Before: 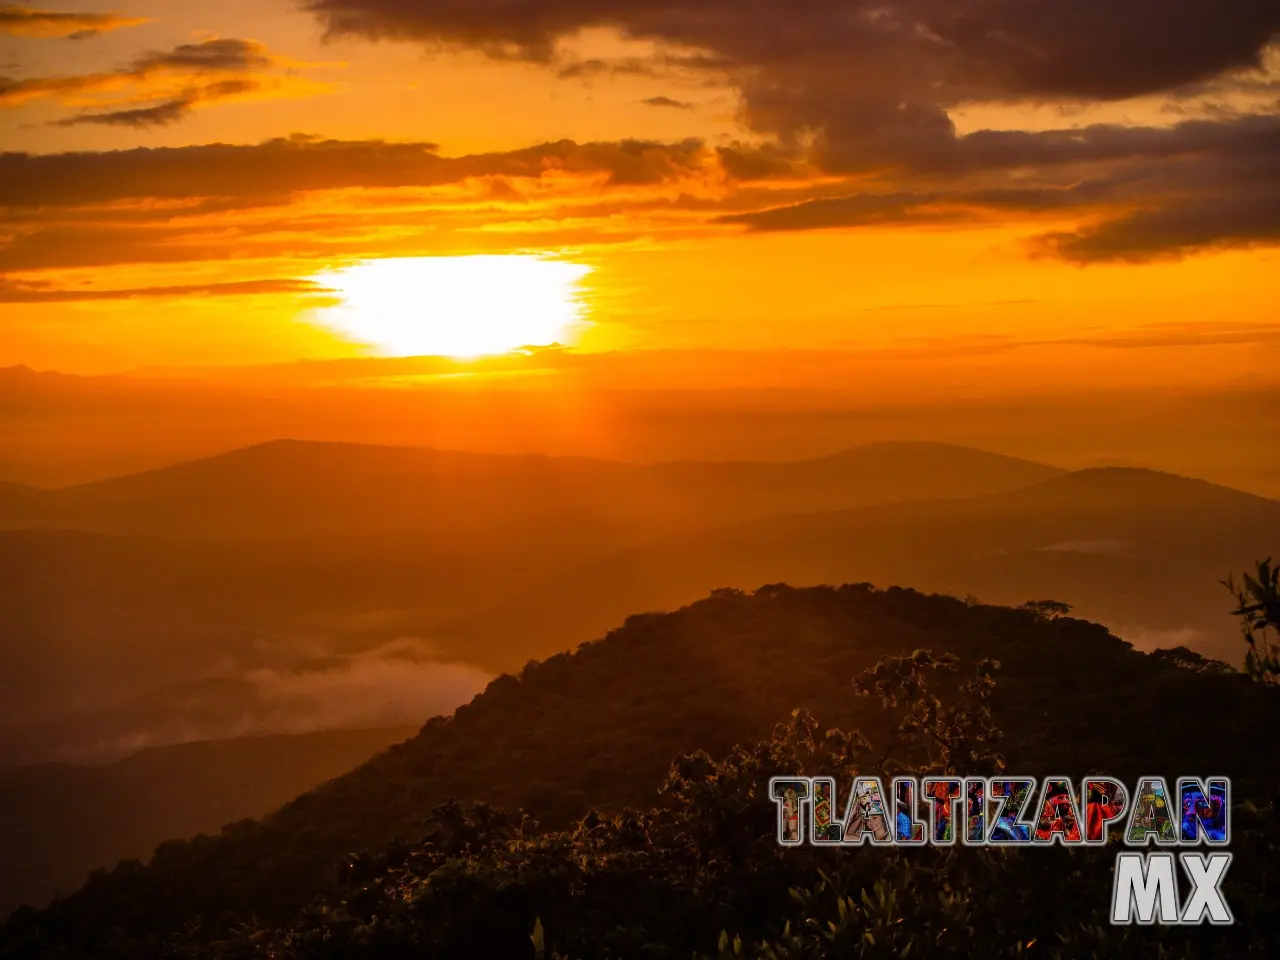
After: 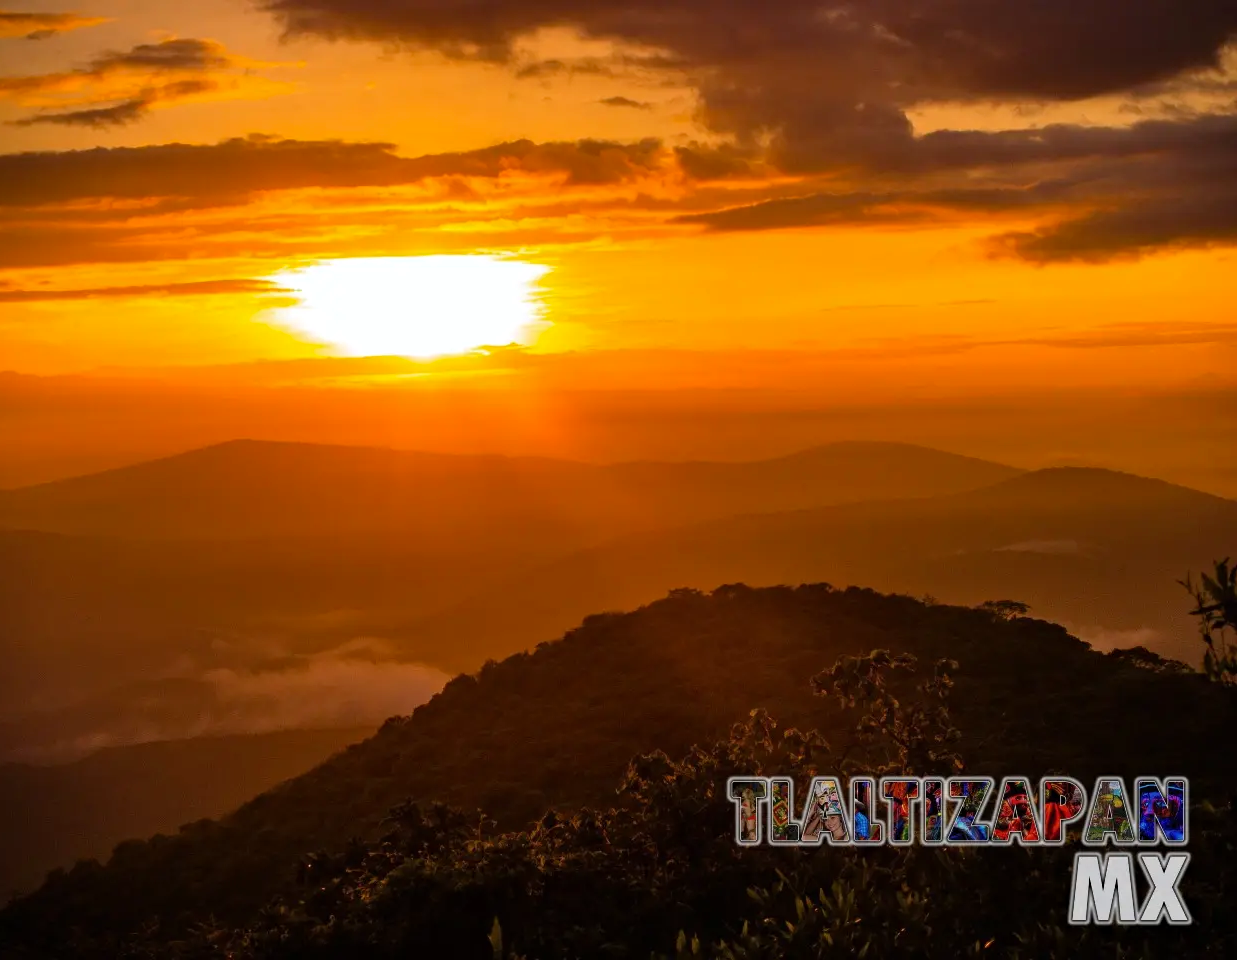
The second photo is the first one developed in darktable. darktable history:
haze removal: compatibility mode true
crop and rotate: left 3.285%
levels: mode automatic, levels [0.031, 0.5, 0.969]
